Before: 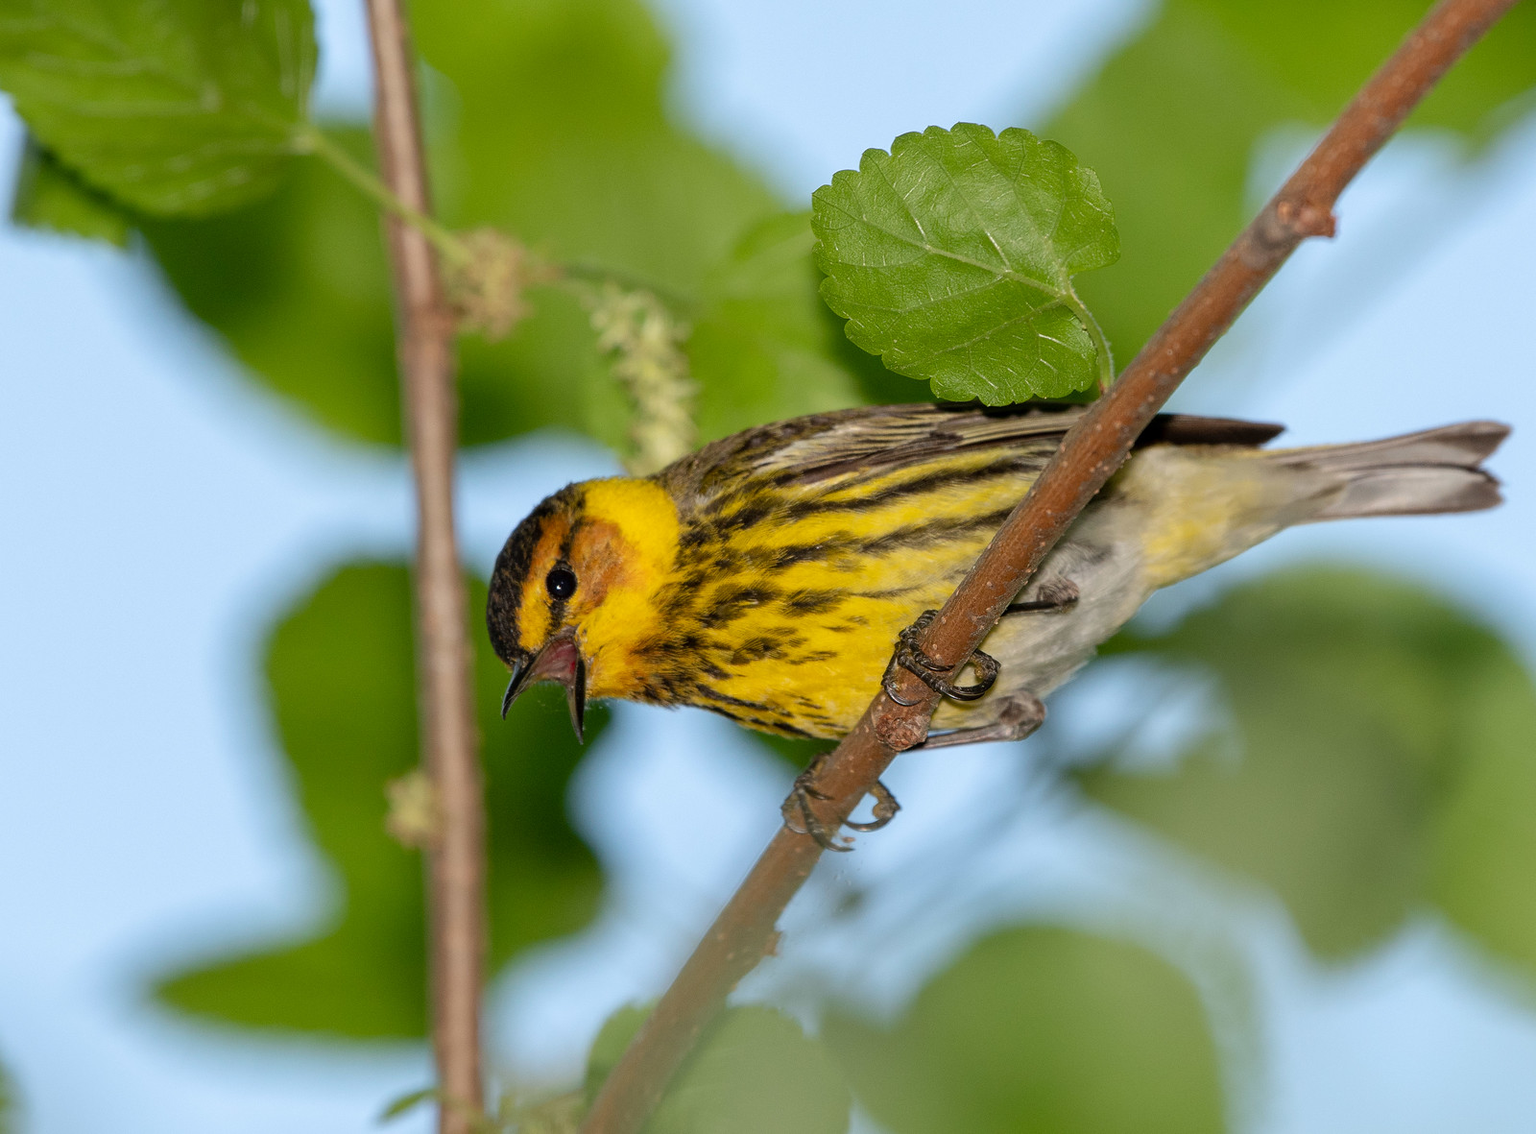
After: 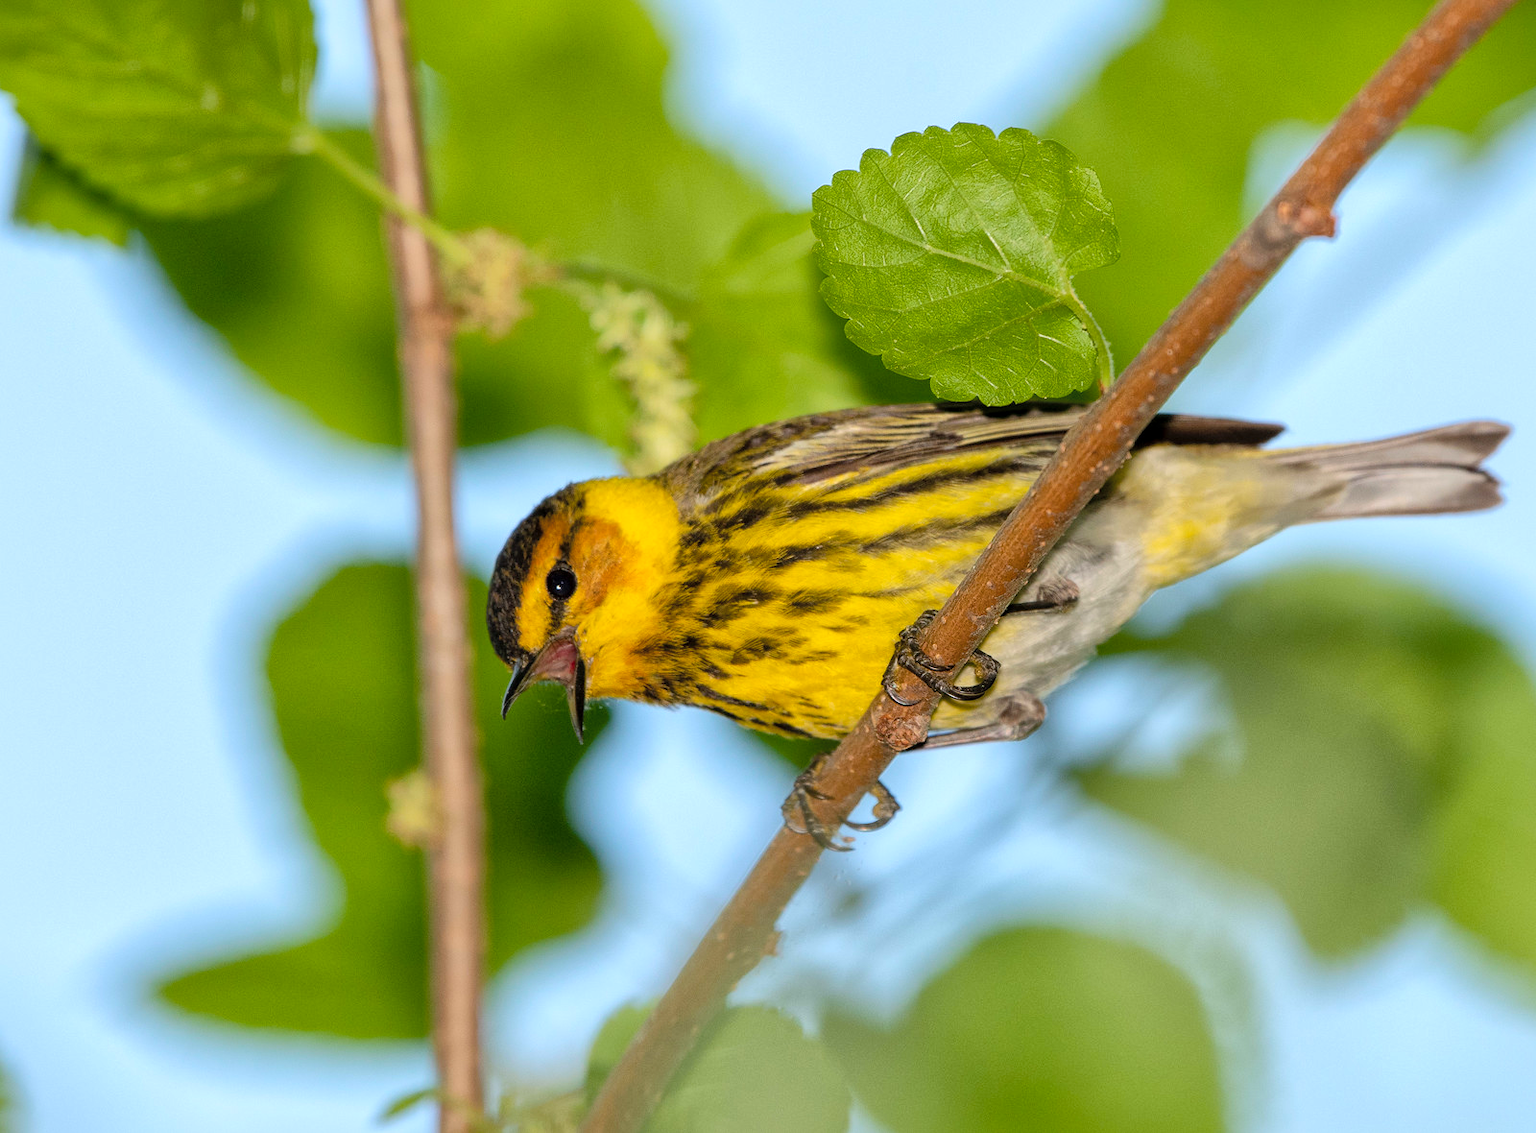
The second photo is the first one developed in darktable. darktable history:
shadows and highlights: shadows -12.5, white point adjustment 4, highlights 28.33
global tonemap: drago (1, 100), detail 1
color balance rgb: perceptual saturation grading › global saturation 20%, global vibrance 20%
